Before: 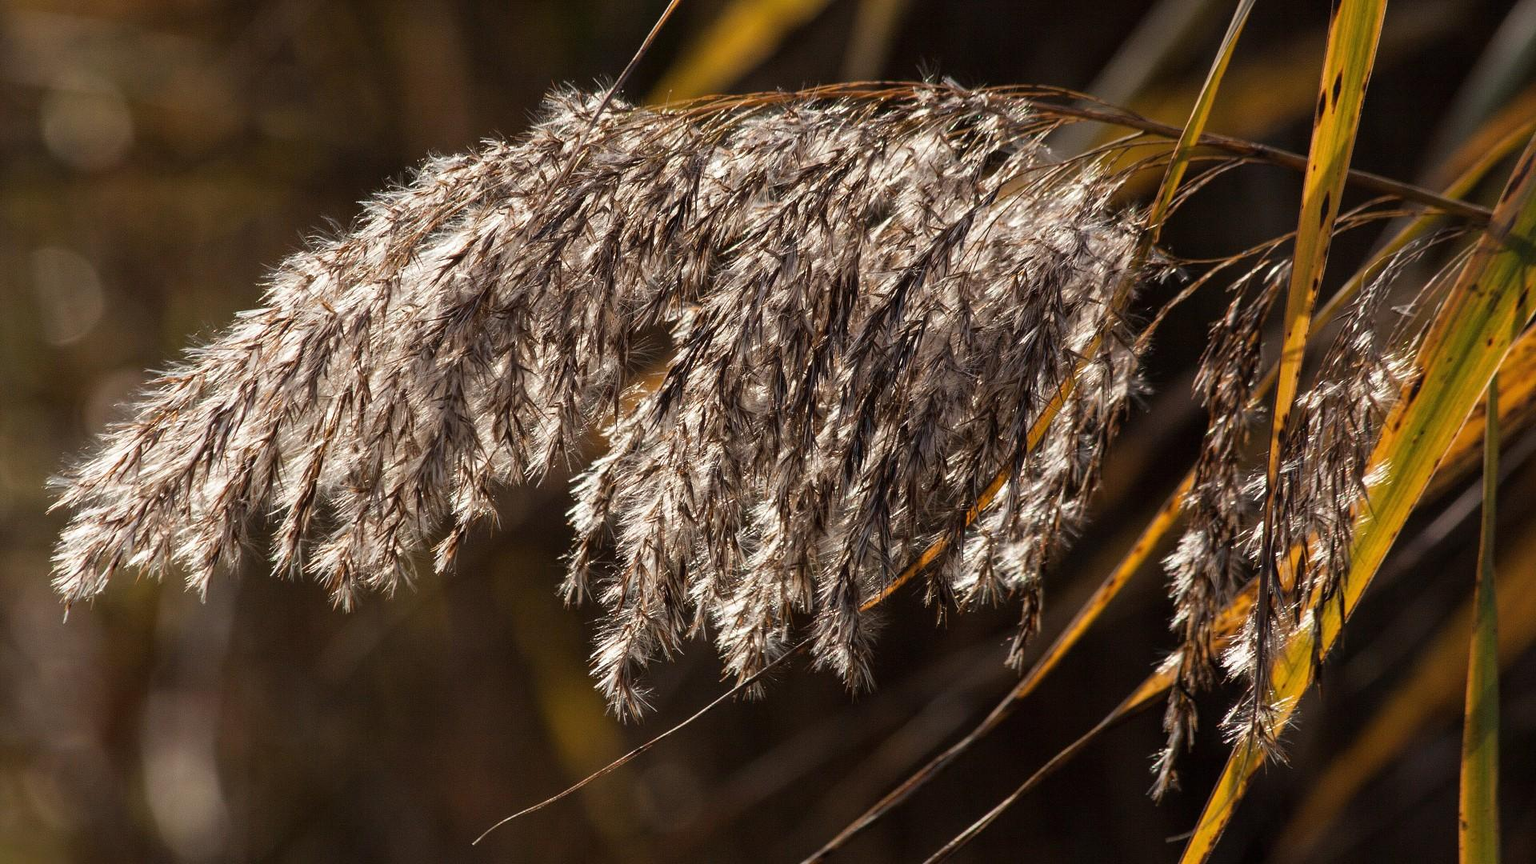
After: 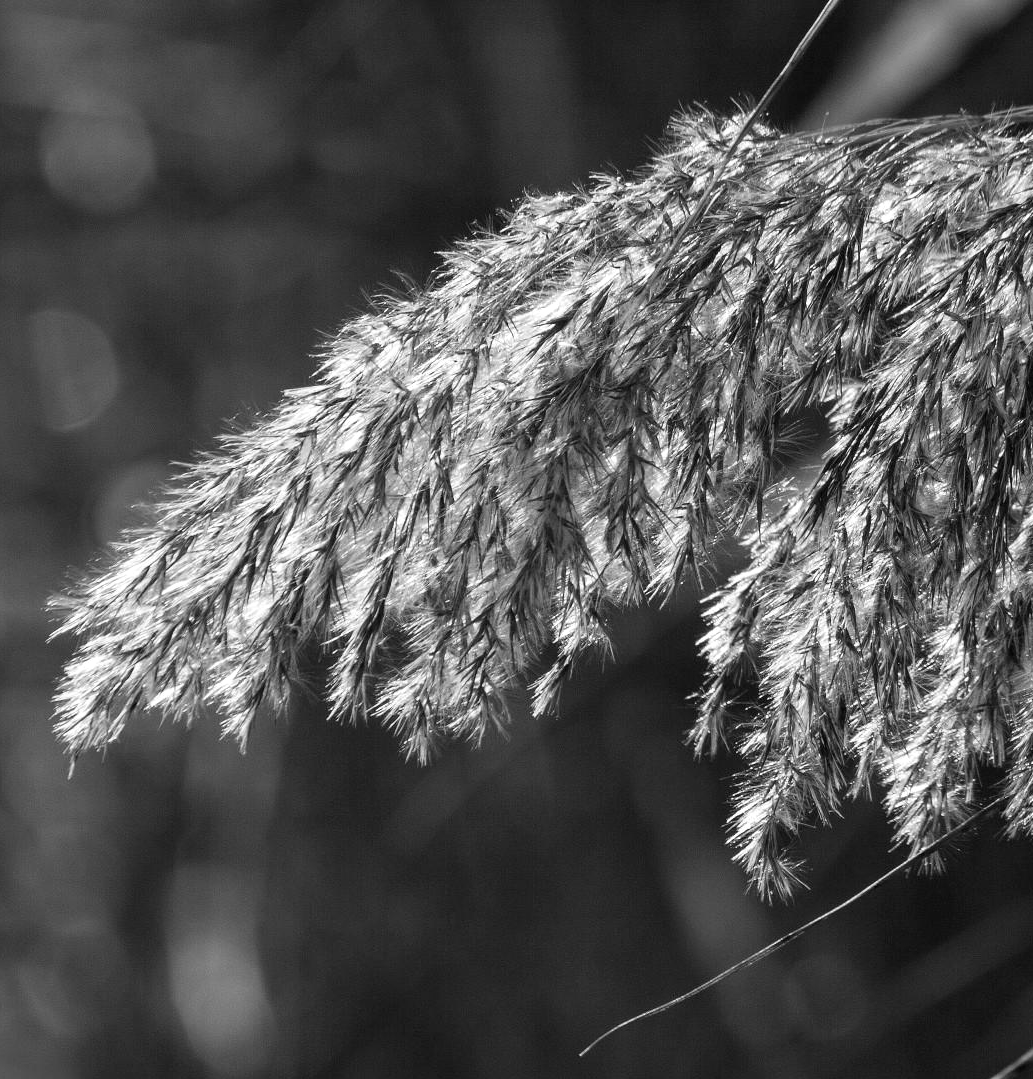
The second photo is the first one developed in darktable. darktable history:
monochrome: on, module defaults
exposure: exposure 0.131 EV, compensate highlight preservation false
crop: left 0.587%, right 45.588%, bottom 0.086%
color correction: highlights a* 4.02, highlights b* 4.98, shadows a* -7.55, shadows b* 4.98
